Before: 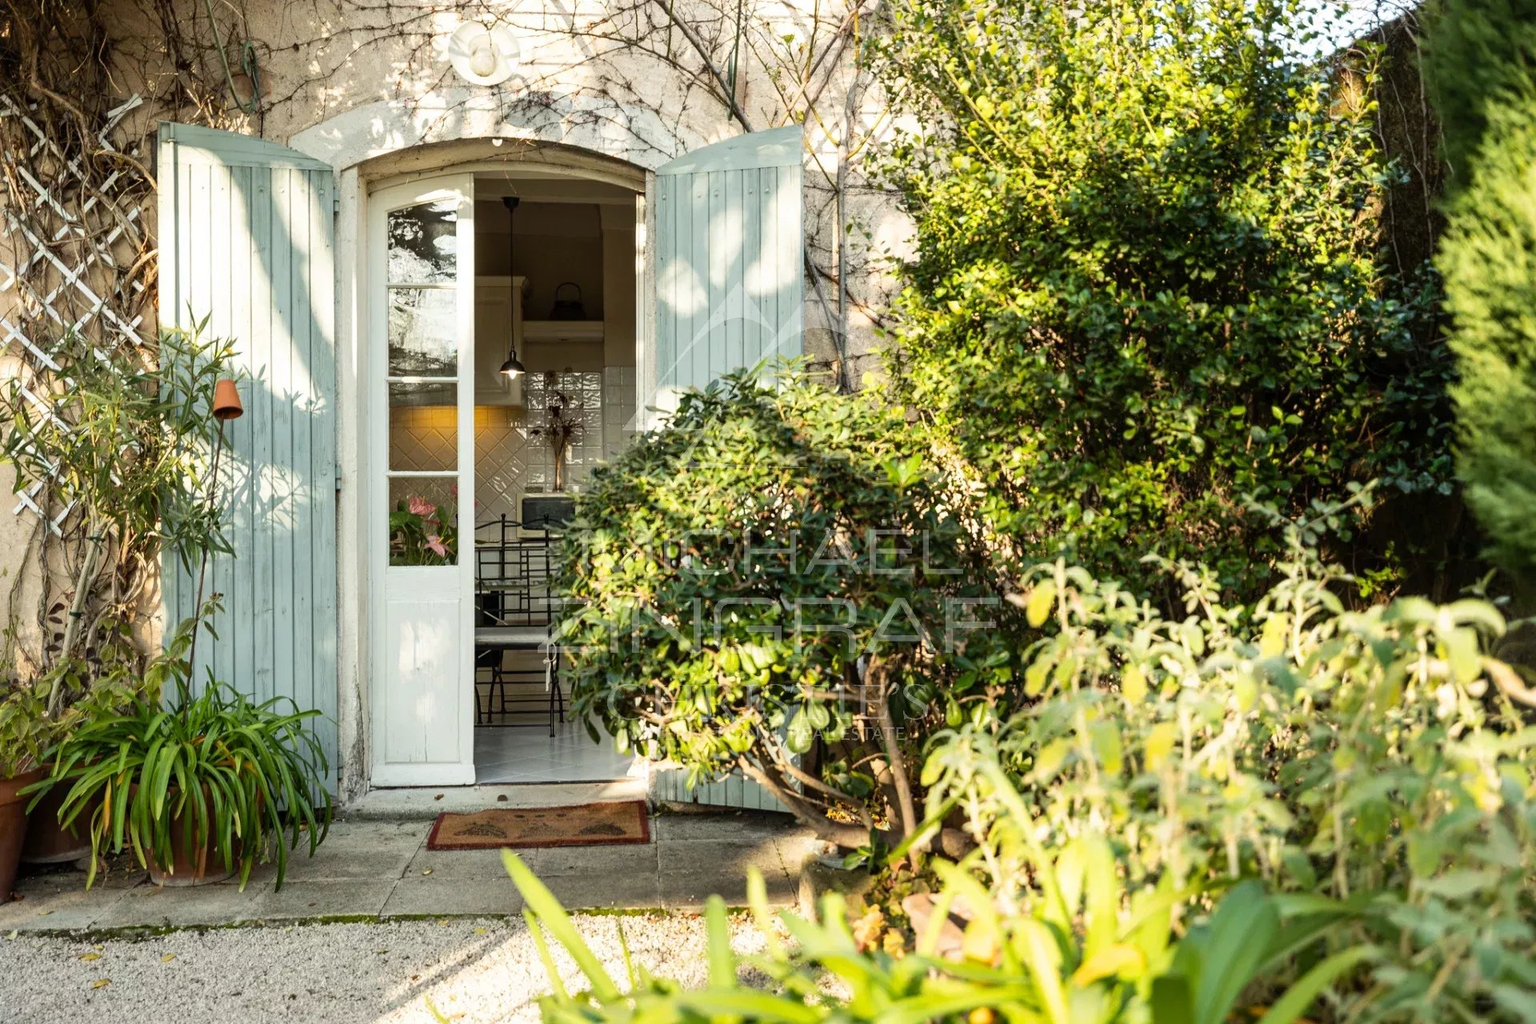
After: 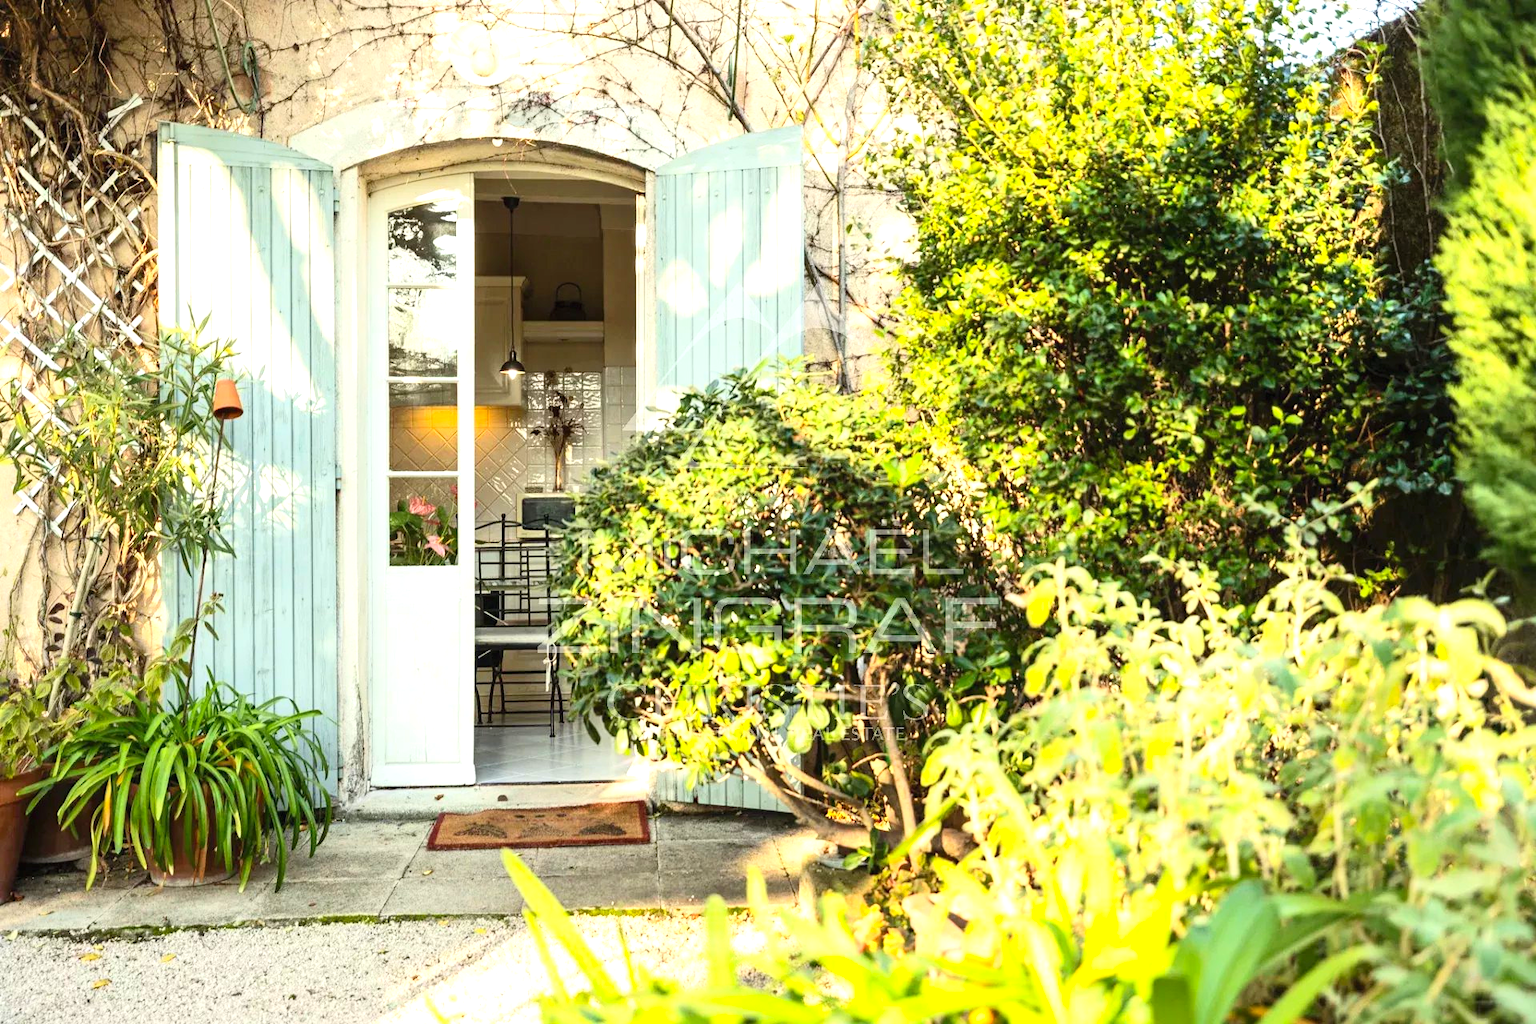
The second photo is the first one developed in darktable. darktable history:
contrast brightness saturation: contrast 0.2, brightness 0.16, saturation 0.22
exposure: black level correction 0, exposure 0.7 EV, compensate exposure bias true, compensate highlight preservation false
